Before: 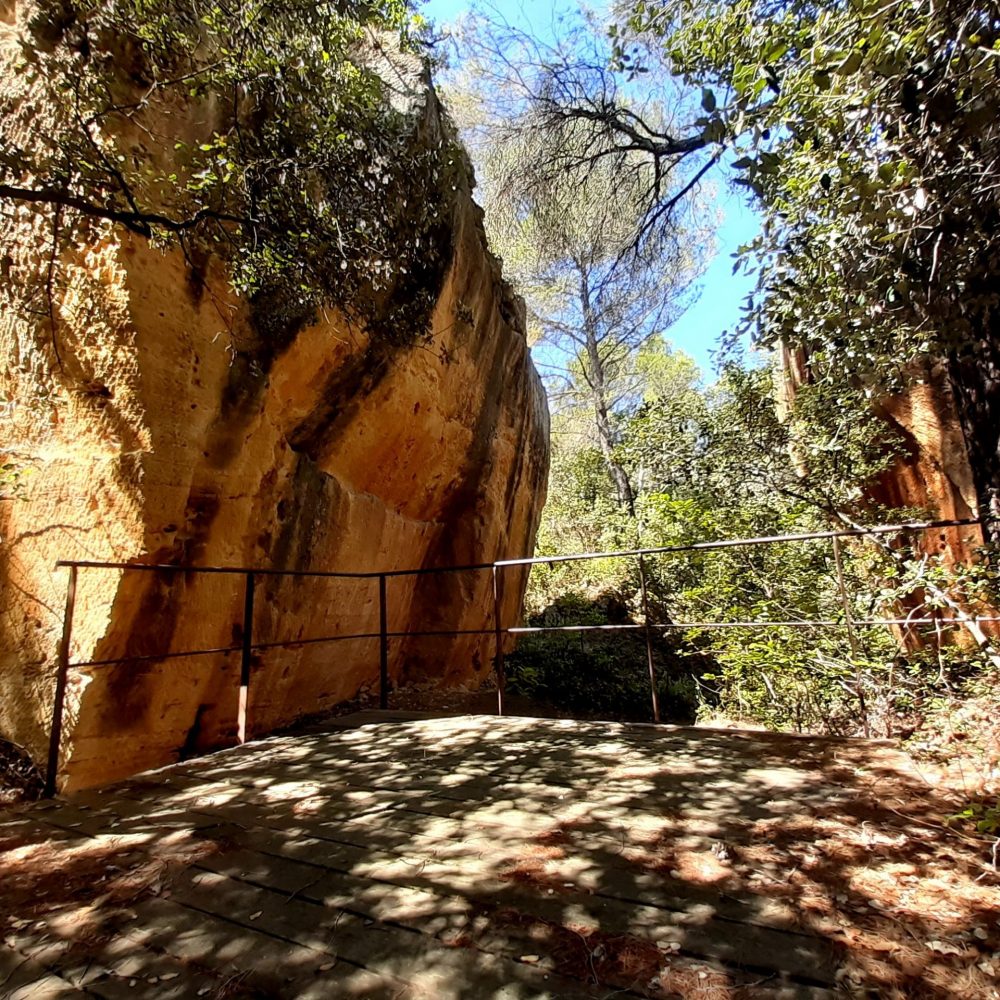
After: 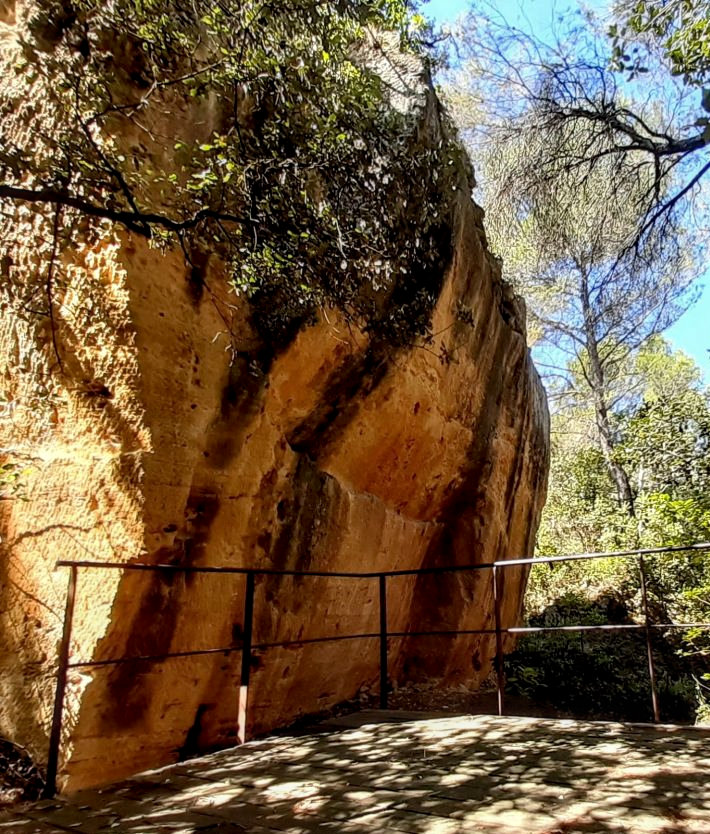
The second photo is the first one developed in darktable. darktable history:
crop: right 28.934%, bottom 16.574%
local contrast: on, module defaults
base curve: curves: ch0 [(0, 0) (0.297, 0.298) (1, 1)], preserve colors none
exposure: black level correction 0.002, compensate exposure bias true, compensate highlight preservation false
